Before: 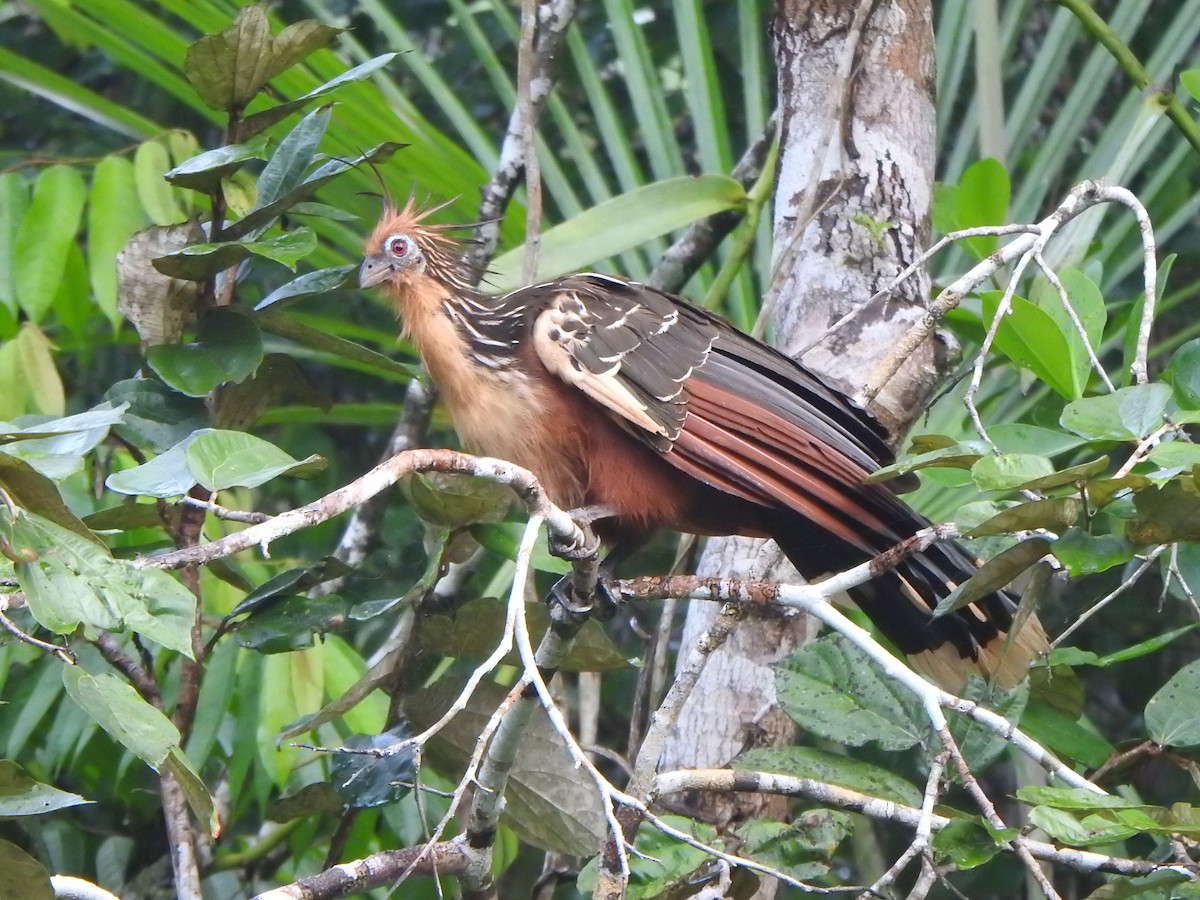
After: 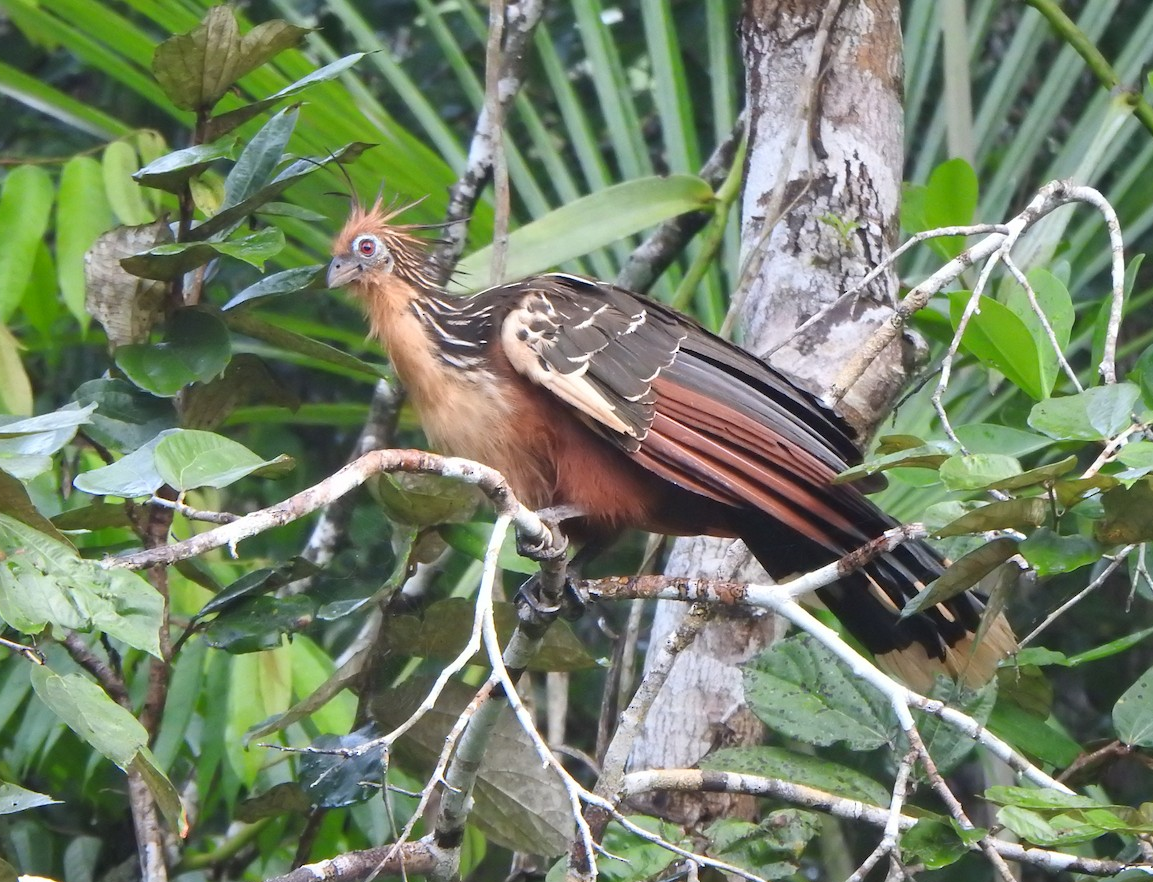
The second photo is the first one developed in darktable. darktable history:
crop and rotate: left 2.739%, right 1.136%, bottom 1.914%
shadows and highlights: shadows 48.55, highlights -41.84, soften with gaussian
